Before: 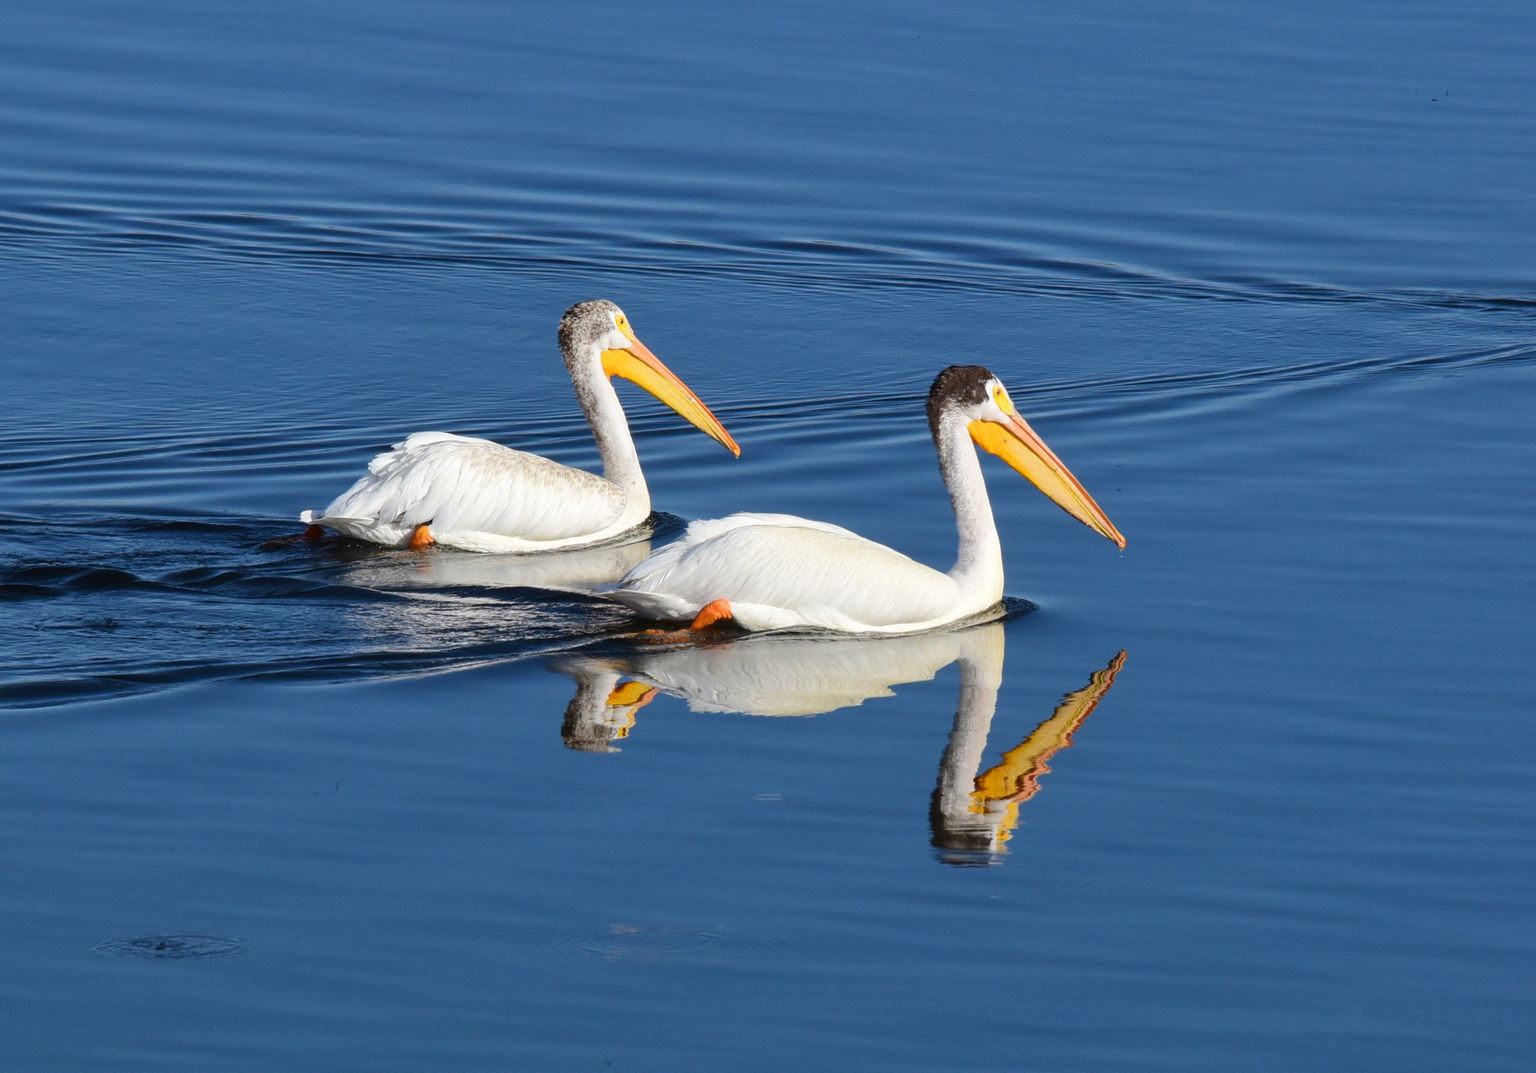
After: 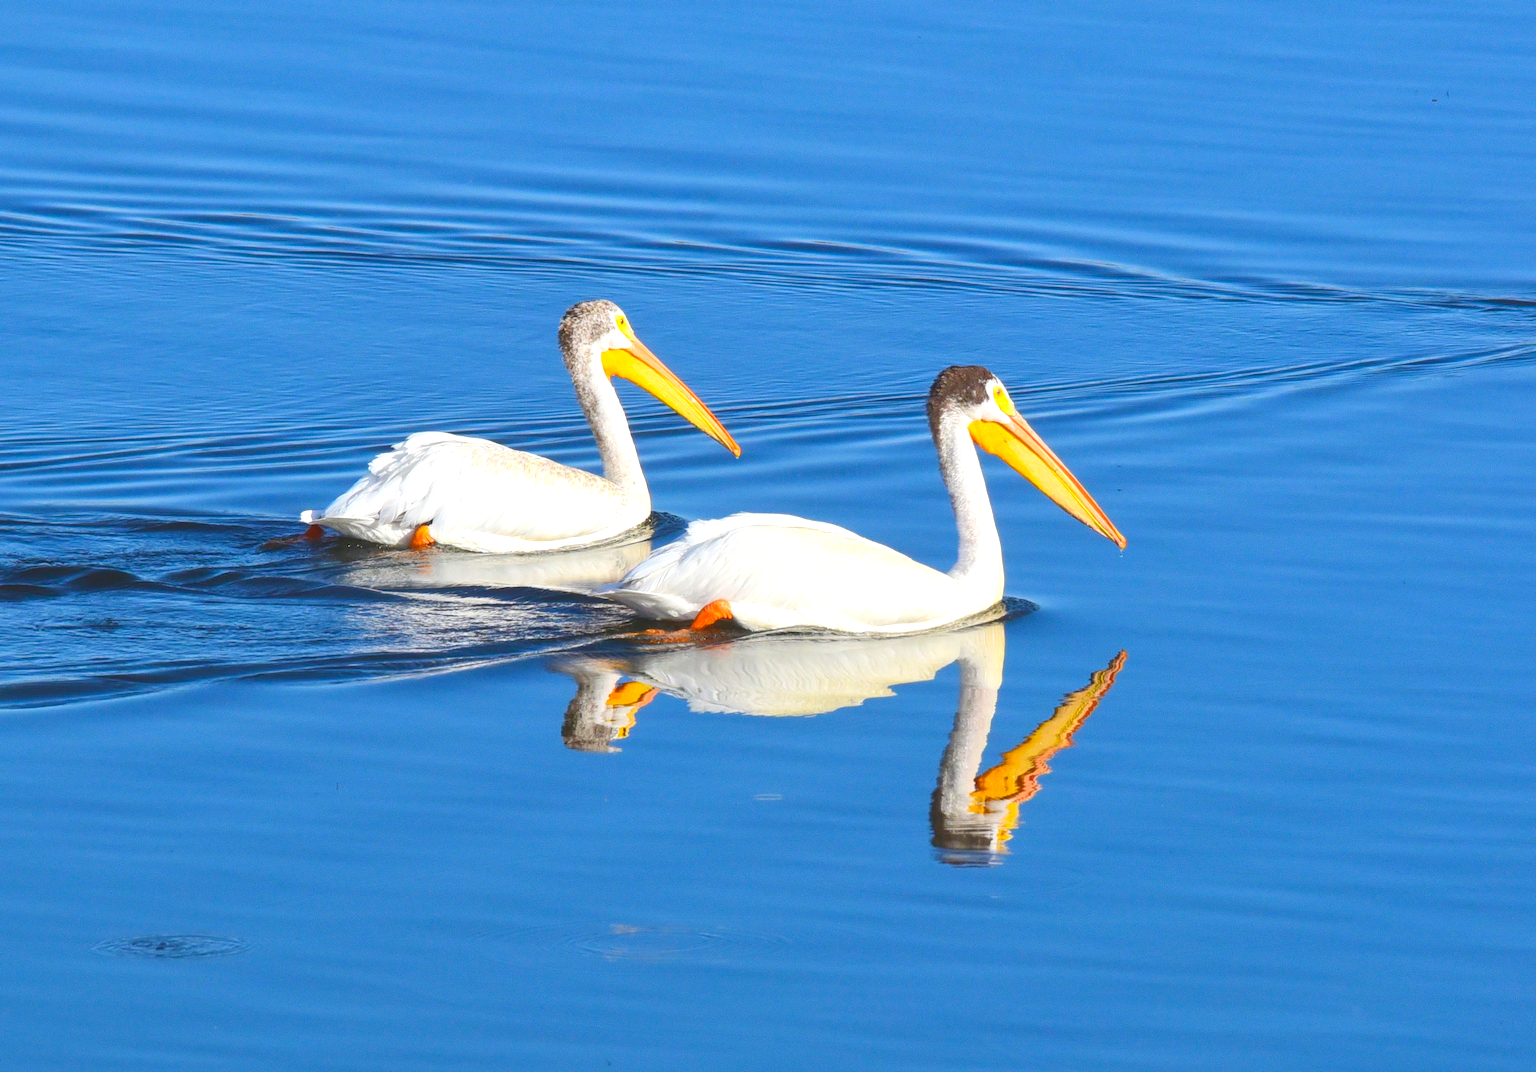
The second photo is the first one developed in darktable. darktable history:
contrast brightness saturation: contrast -0.177, saturation 0.189
levels: black 0.036%, levels [0, 0.478, 1]
exposure: black level correction 0, exposure 0.893 EV, compensate highlight preservation false
